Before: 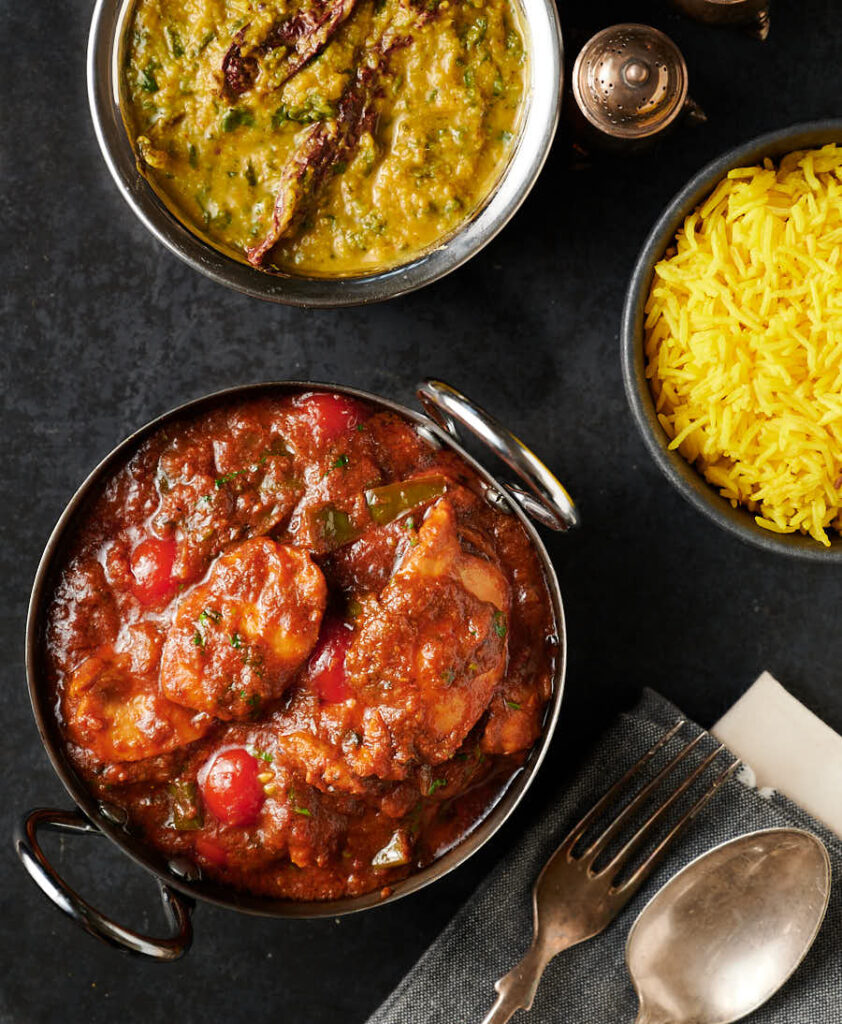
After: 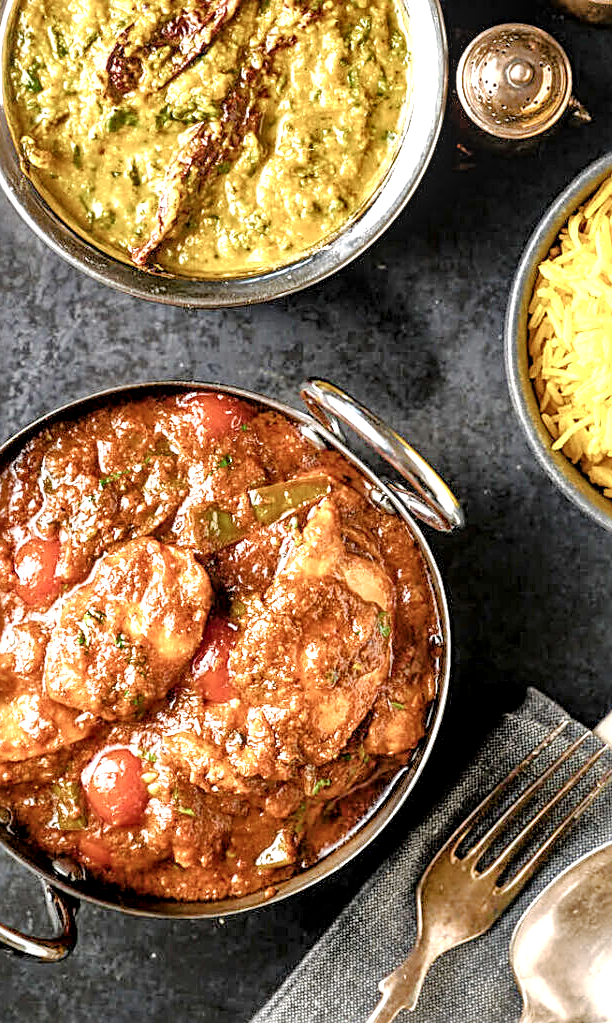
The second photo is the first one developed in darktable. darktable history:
contrast brightness saturation: contrast 0.097, saturation -0.303
color balance rgb: linear chroma grading › global chroma 15.024%, perceptual saturation grading › global saturation 20%, perceptual saturation grading › highlights -24.711%, perceptual saturation grading › shadows 25.593%, global vibrance 9.751%
tone equalizer: -7 EV 0.165 EV, -6 EV 0.6 EV, -5 EV 1.12 EV, -4 EV 1.34 EV, -3 EV 1.14 EV, -2 EV 0.6 EV, -1 EV 0.154 EV
exposure: black level correction 0, exposure 0.954 EV, compensate highlight preservation false
base curve: curves: ch0 [(0, 0) (0.262, 0.32) (0.722, 0.705) (1, 1)], preserve colors none
crop: left 13.867%, top 0%, right 13.402%
sharpen: radius 2.532, amount 0.624
local contrast: detail 150%
